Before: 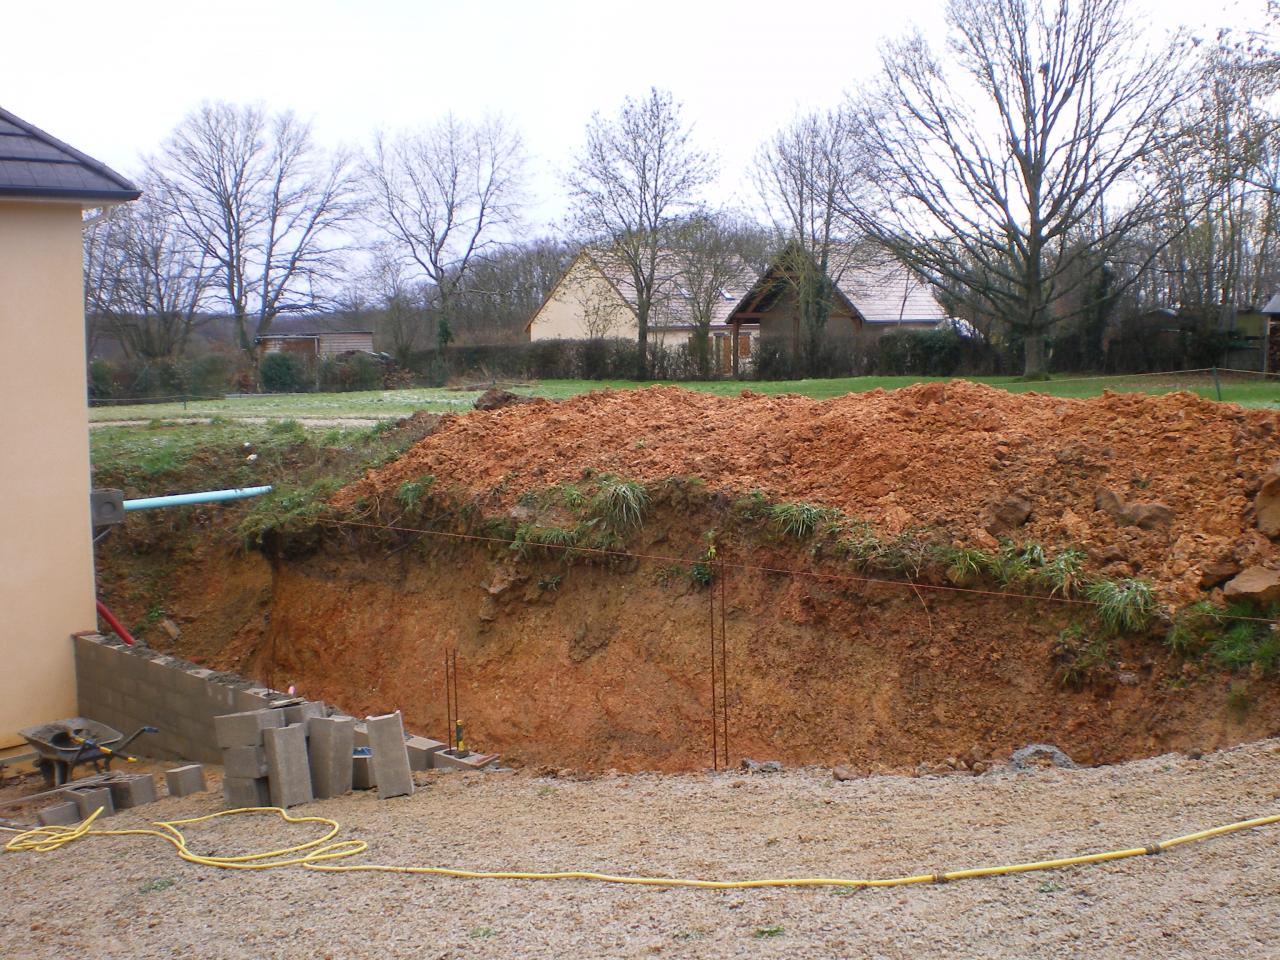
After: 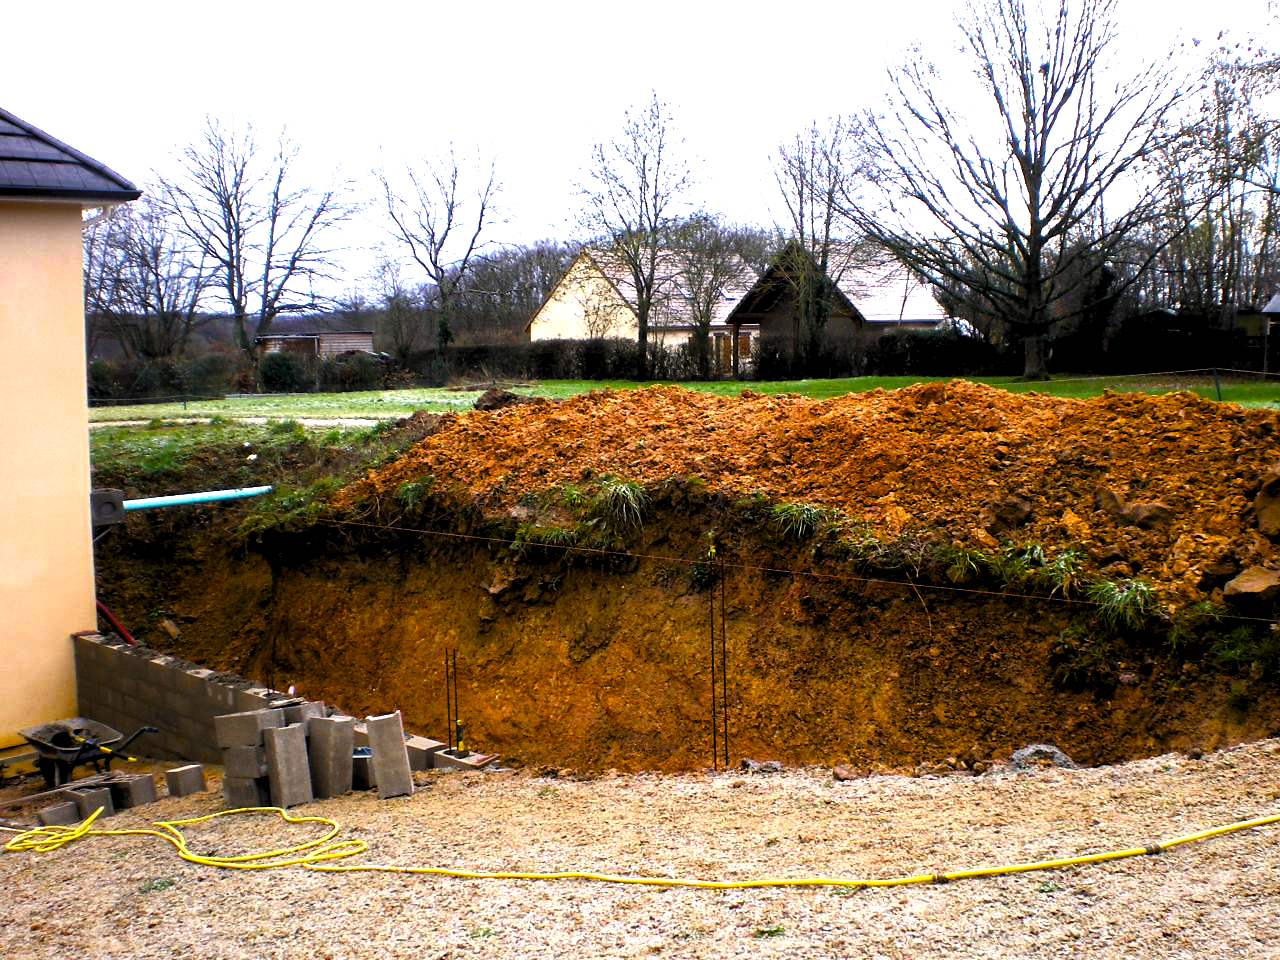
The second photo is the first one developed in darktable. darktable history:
levels: levels [0.182, 0.542, 0.902]
color balance rgb: linear chroma grading › global chroma 9%, perceptual saturation grading › global saturation 36%, perceptual saturation grading › shadows 35%, perceptual brilliance grading › global brilliance 21.21%, perceptual brilliance grading › shadows -35%, global vibrance 21.21%
